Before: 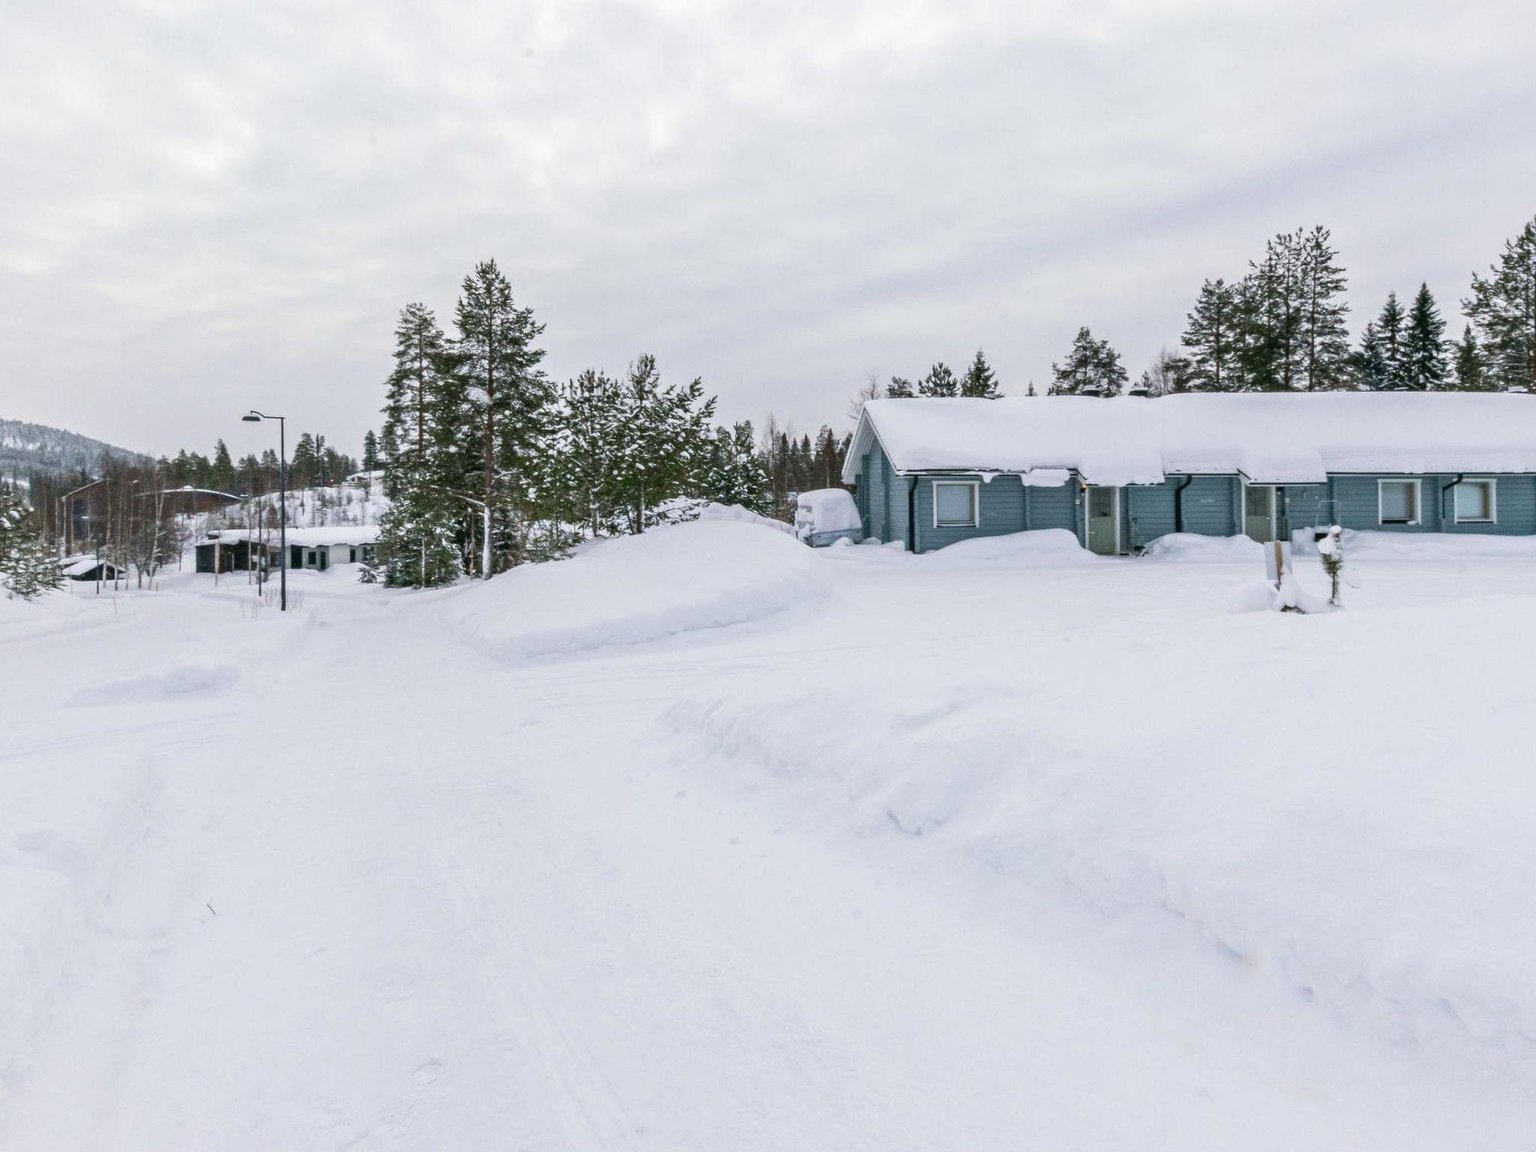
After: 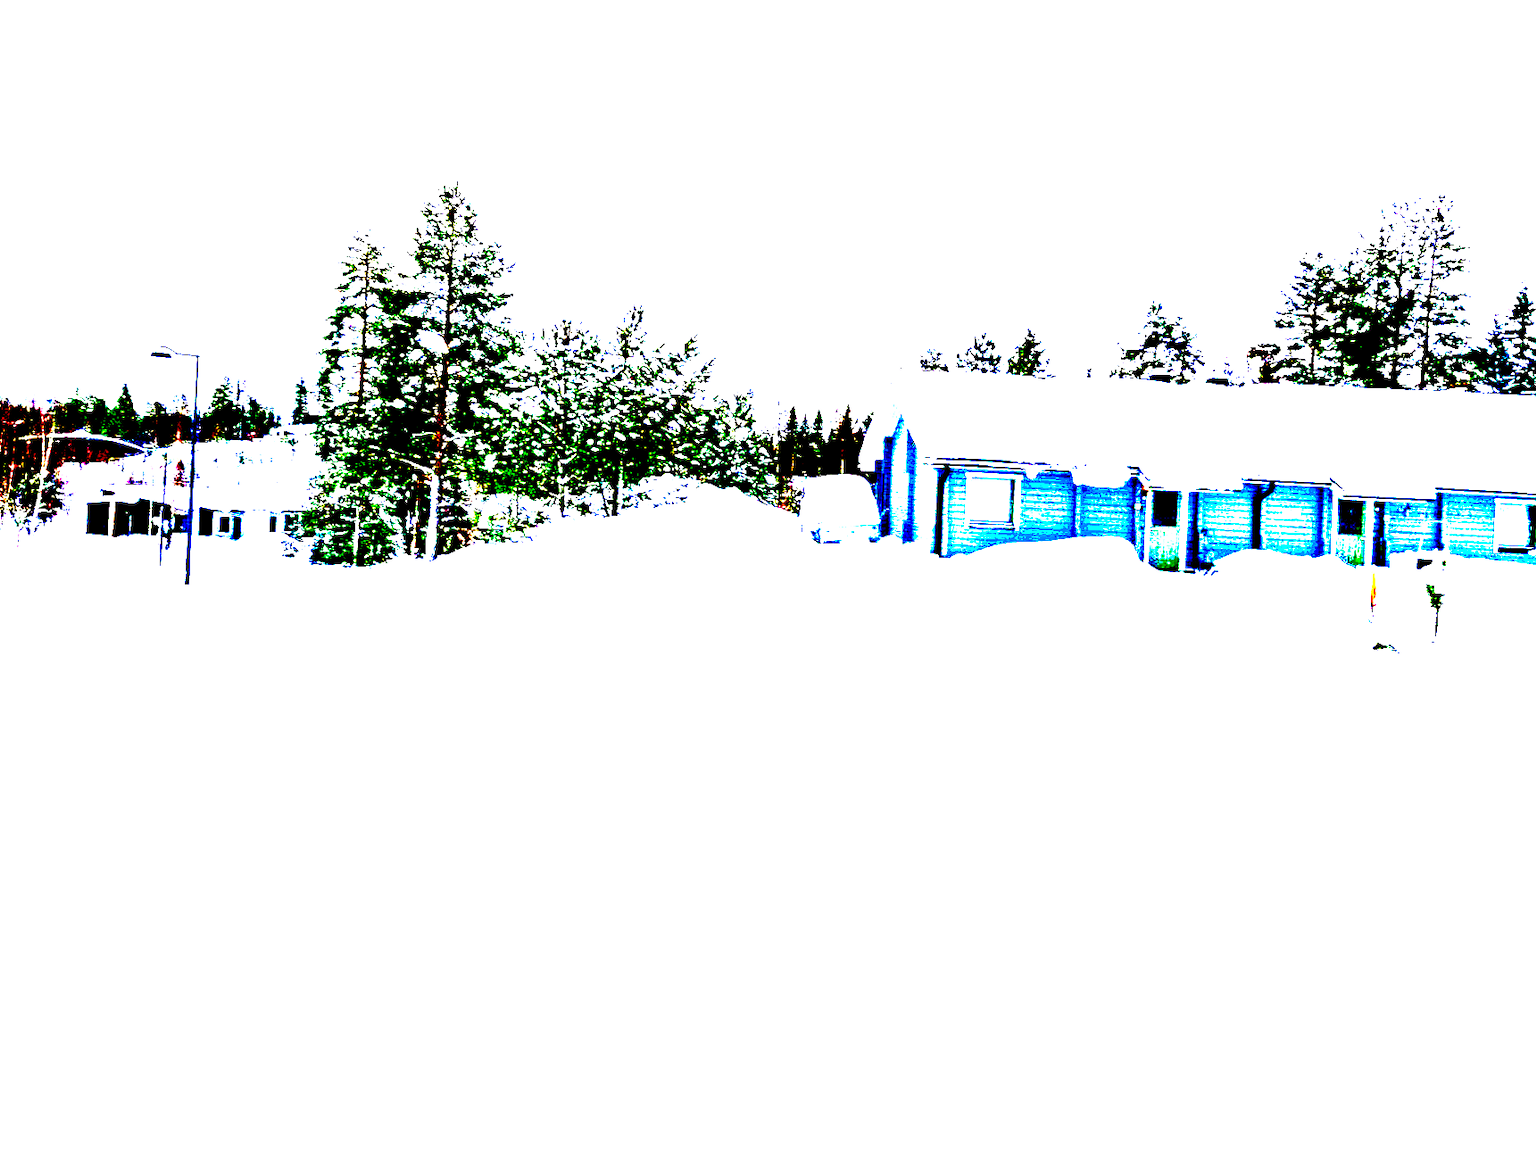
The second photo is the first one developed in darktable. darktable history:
velvia: strength 67.02%, mid-tones bias 0.975
exposure: black level correction 0.099, exposure 2.903 EV, compensate exposure bias true, compensate highlight preservation false
local contrast: on, module defaults
crop and rotate: angle -3.08°, left 5.23%, top 5.172%, right 4.792%, bottom 4.245%
